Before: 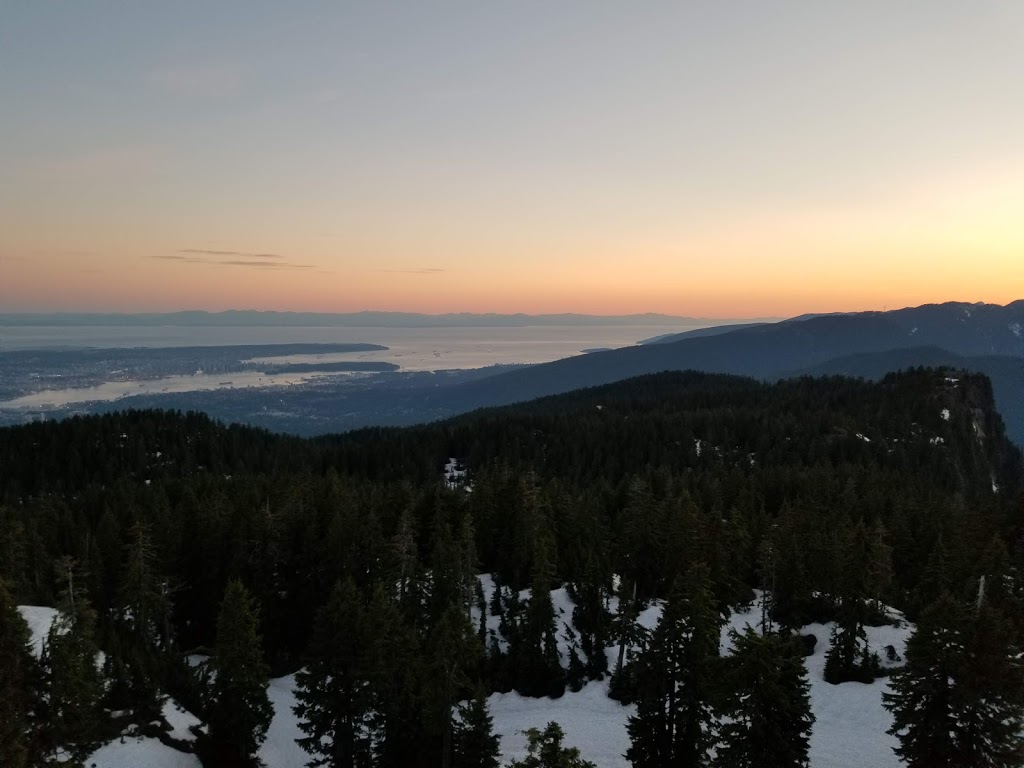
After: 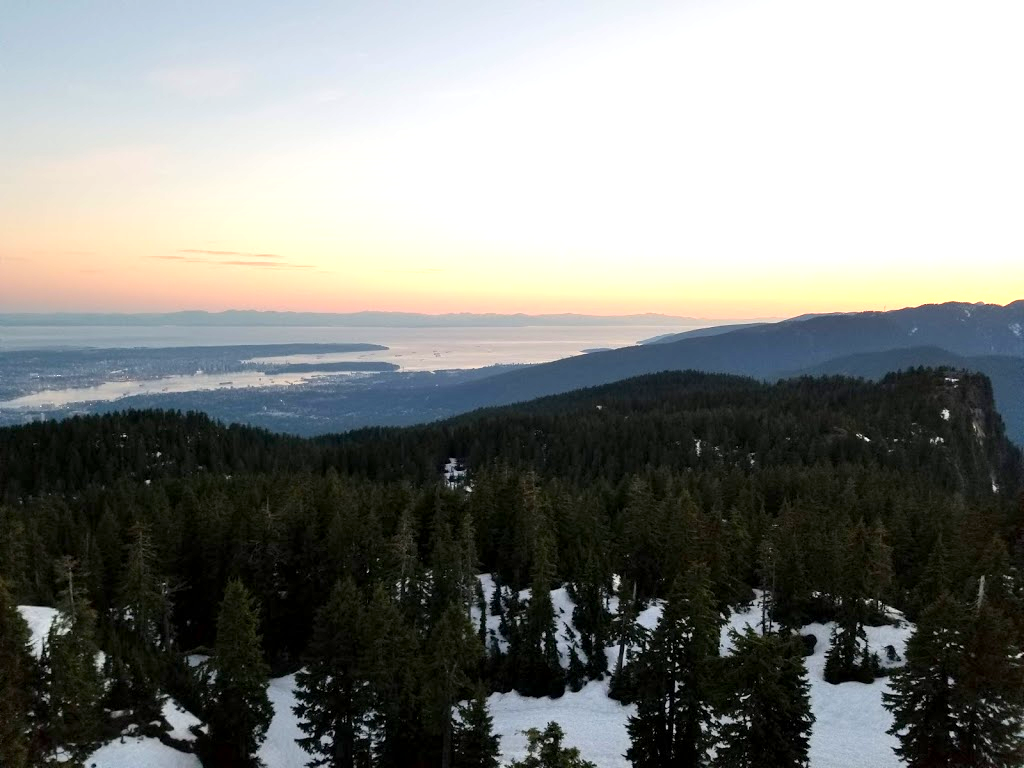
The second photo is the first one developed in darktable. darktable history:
exposure: black level correction 0.001, exposure 1.127 EV, compensate exposure bias true, compensate highlight preservation false
